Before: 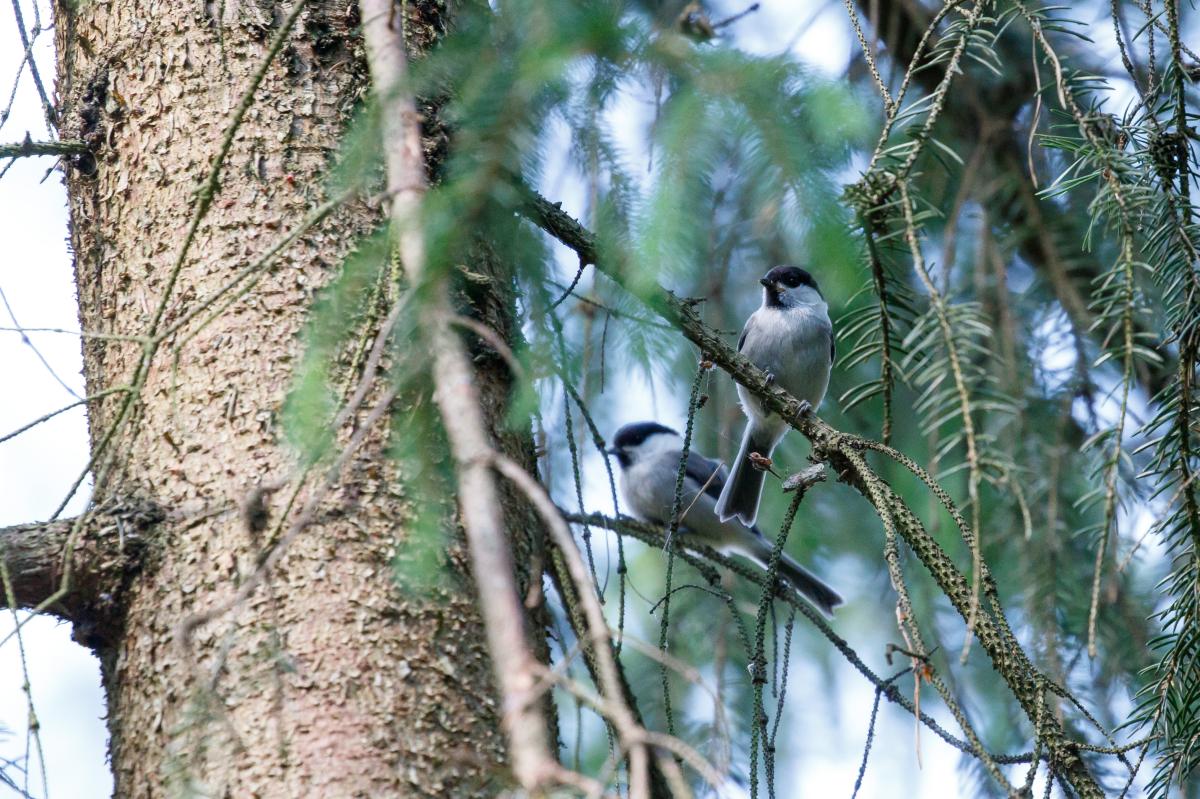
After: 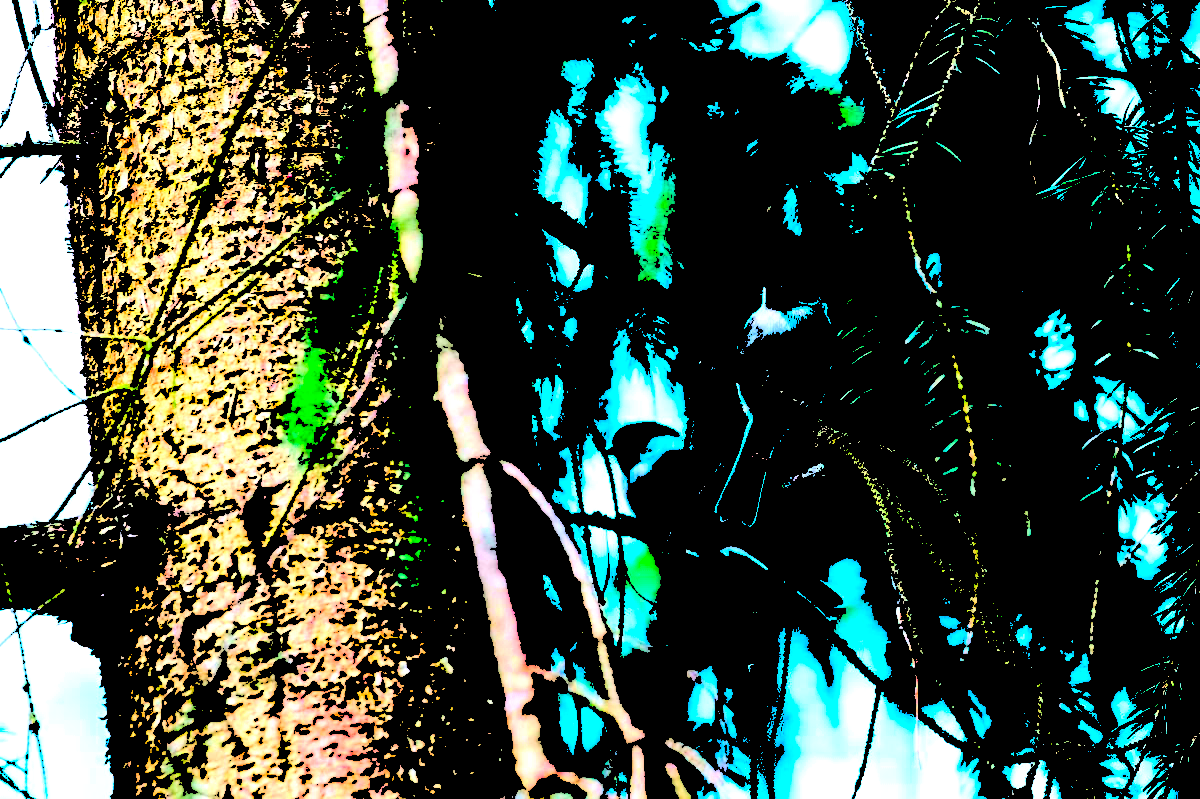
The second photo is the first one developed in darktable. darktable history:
local contrast: mode bilateral grid, contrast 25, coarseness 60, detail 151%, midtone range 0.2
levels: levels [0.246, 0.246, 0.506]
contrast brightness saturation: brightness -1, saturation 1
tone curve: curves: ch0 [(0, 0) (0.003, 0.005) (0.011, 0.011) (0.025, 0.022) (0.044, 0.035) (0.069, 0.051) (0.1, 0.073) (0.136, 0.106) (0.177, 0.147) (0.224, 0.195) (0.277, 0.253) (0.335, 0.315) (0.399, 0.388) (0.468, 0.488) (0.543, 0.586) (0.623, 0.685) (0.709, 0.764) (0.801, 0.838) (0.898, 0.908) (1, 1)], preserve colors none
filmic rgb: black relative exposure -15 EV, white relative exposure 3 EV, threshold 6 EV, target black luminance 0%, hardness 9.27, latitude 99%, contrast 0.912, shadows ↔ highlights balance 0.505%, add noise in highlights 0, color science v3 (2019), use custom middle-gray values true, iterations of high-quality reconstruction 0, contrast in highlights soft, enable highlight reconstruction true
